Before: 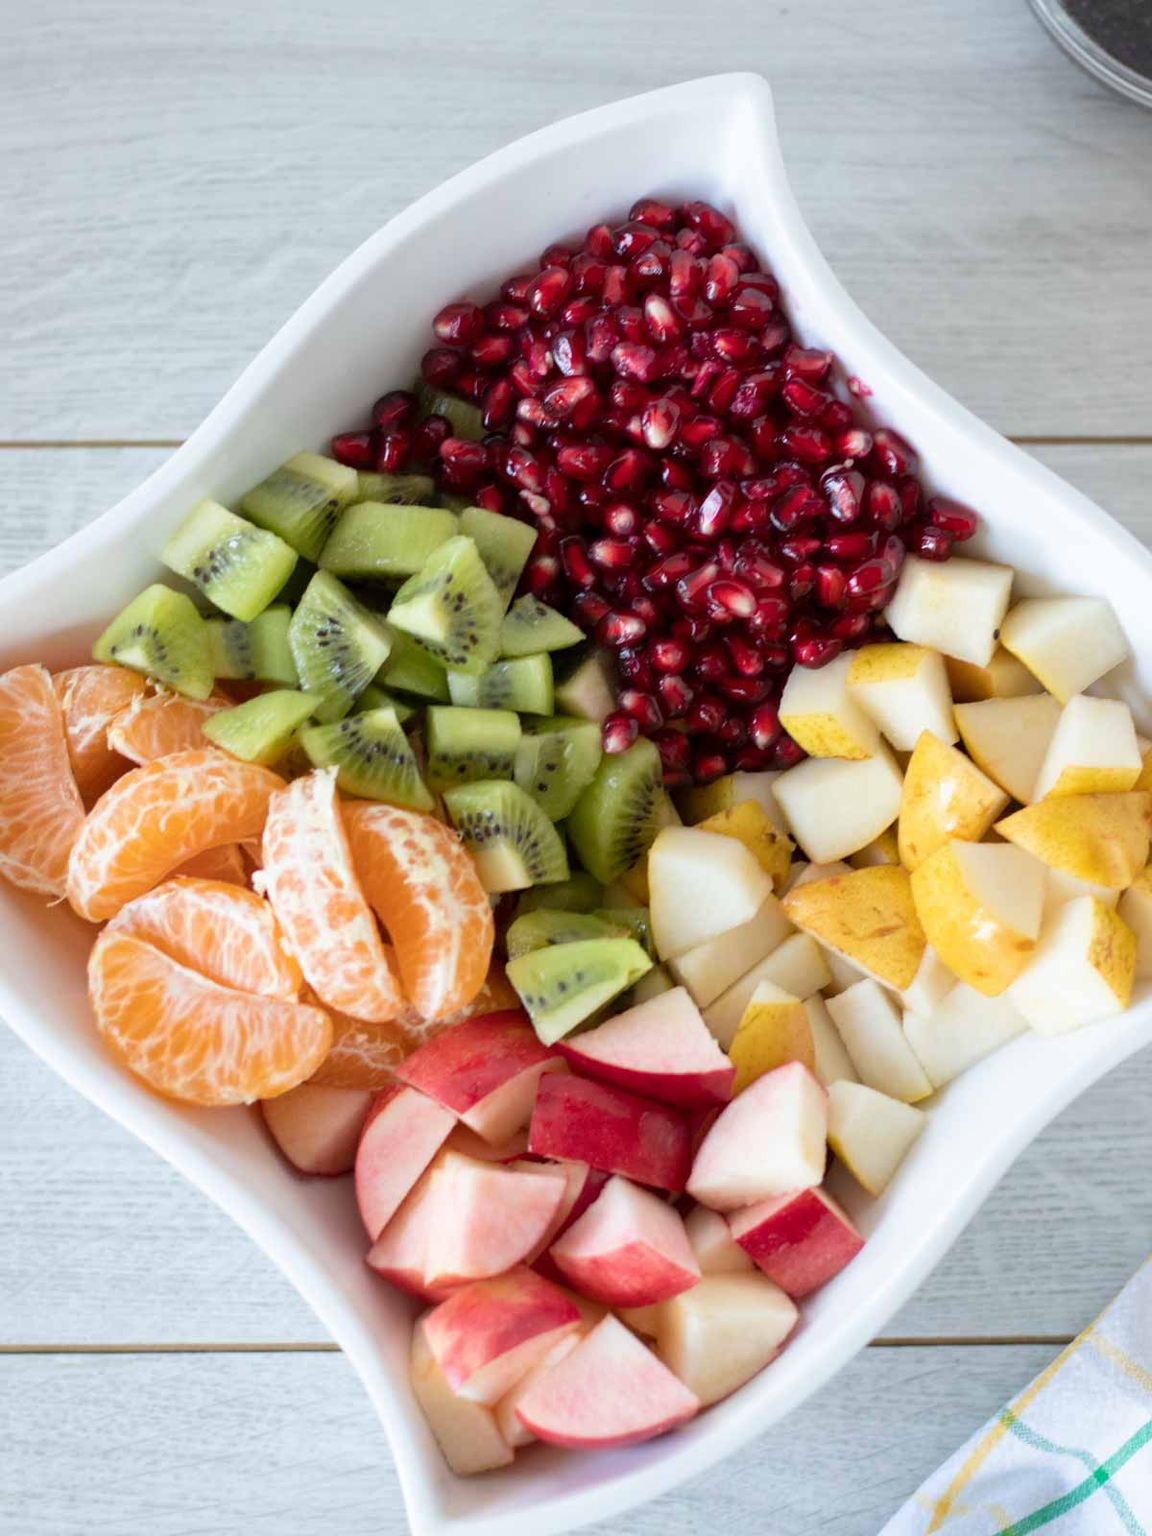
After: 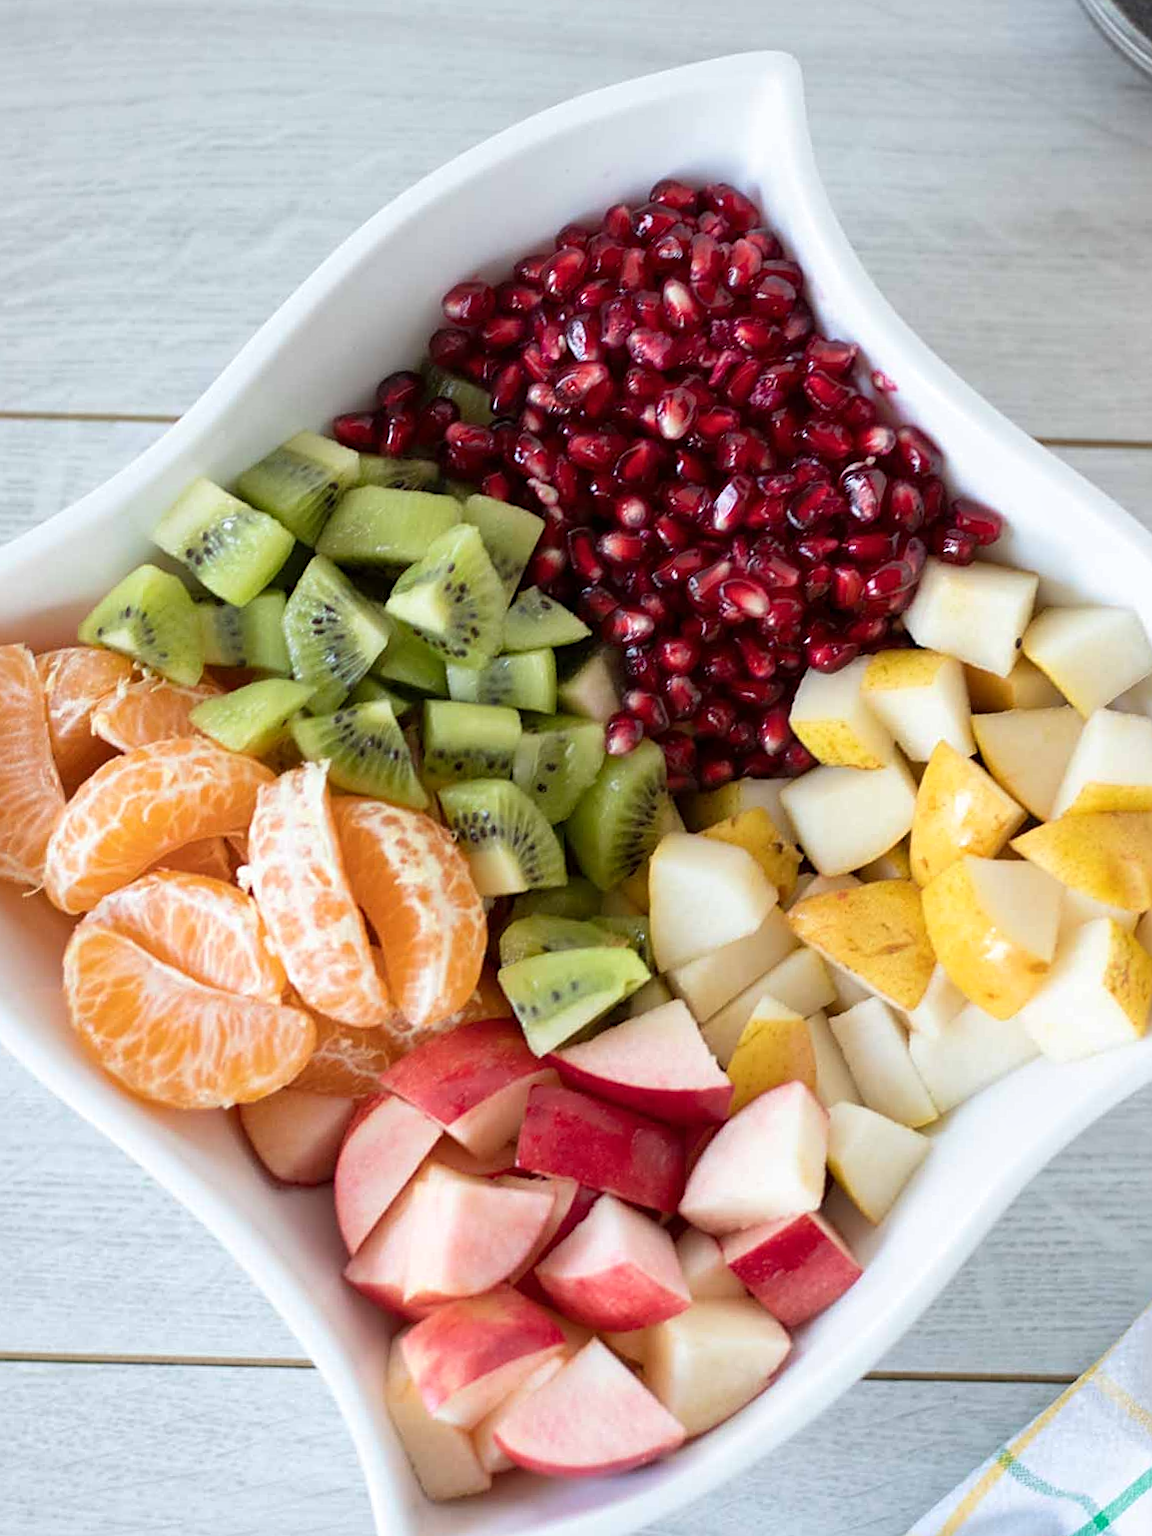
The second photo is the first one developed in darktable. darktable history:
tone equalizer: mask exposure compensation -0.492 EV
sharpen: on, module defaults
exposure: exposure 0.021 EV, compensate exposure bias true, compensate highlight preservation false
crop and rotate: angle -1.73°
